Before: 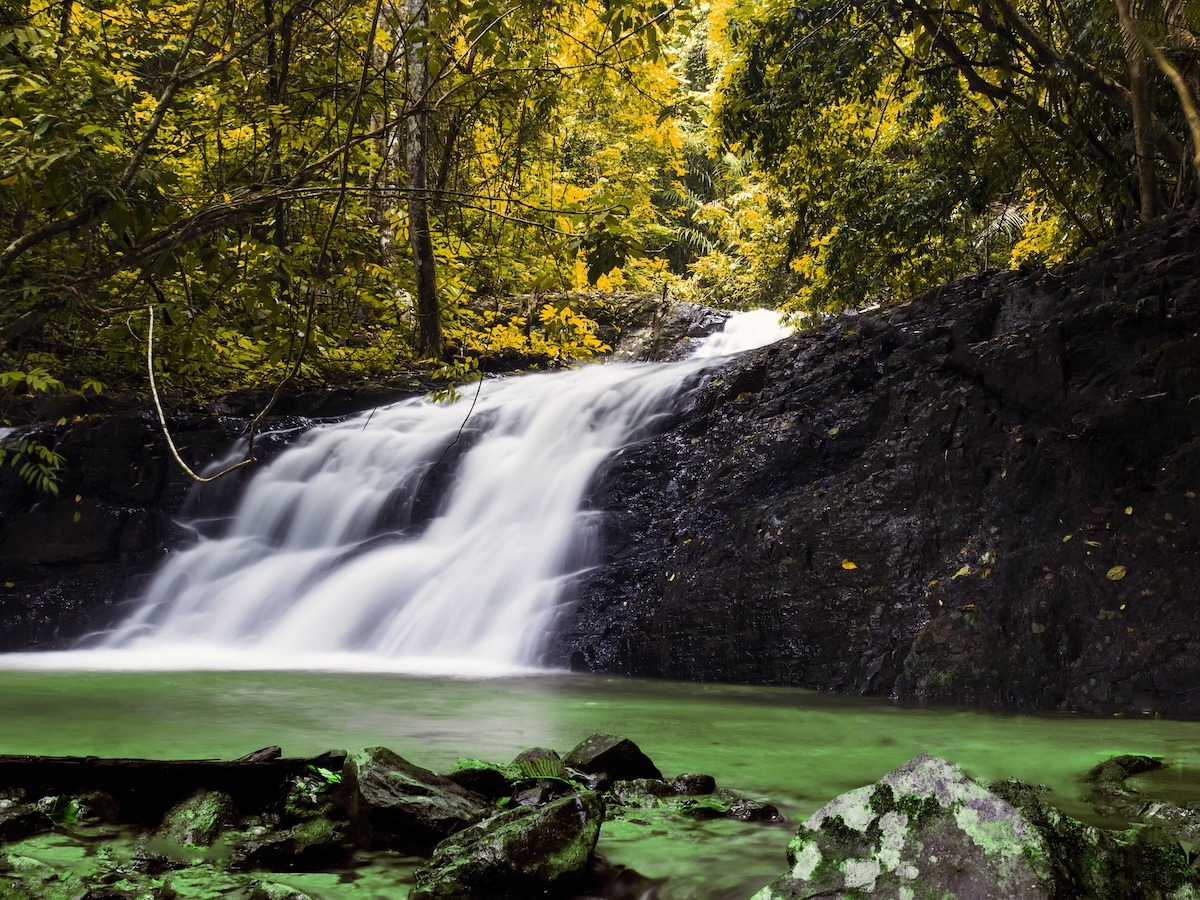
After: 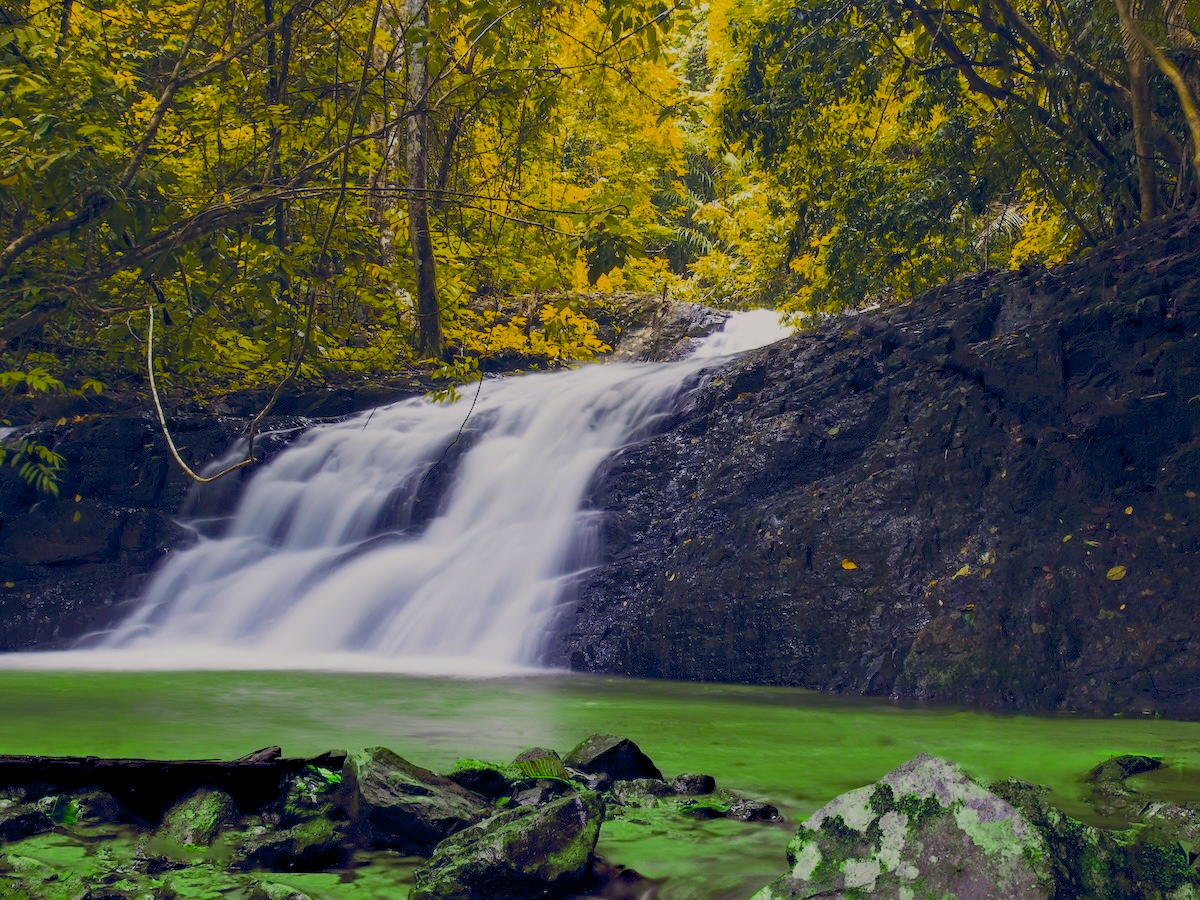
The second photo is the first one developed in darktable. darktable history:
color balance rgb: shadows lift › chroma 2.026%, shadows lift › hue 247.68°, highlights gain › chroma 0.28%, highlights gain › hue 332.07°, global offset › chroma 0.06%, global offset › hue 254.34°, perceptual saturation grading › global saturation 31.153%, contrast -29.905%
haze removal: compatibility mode true, adaptive false
